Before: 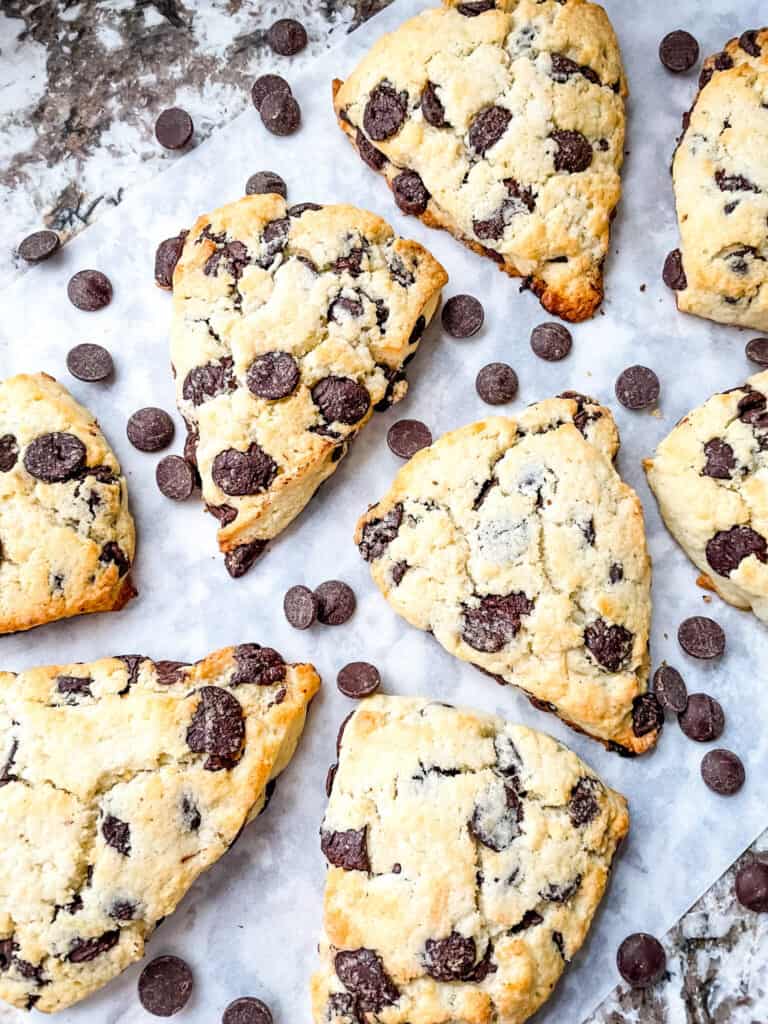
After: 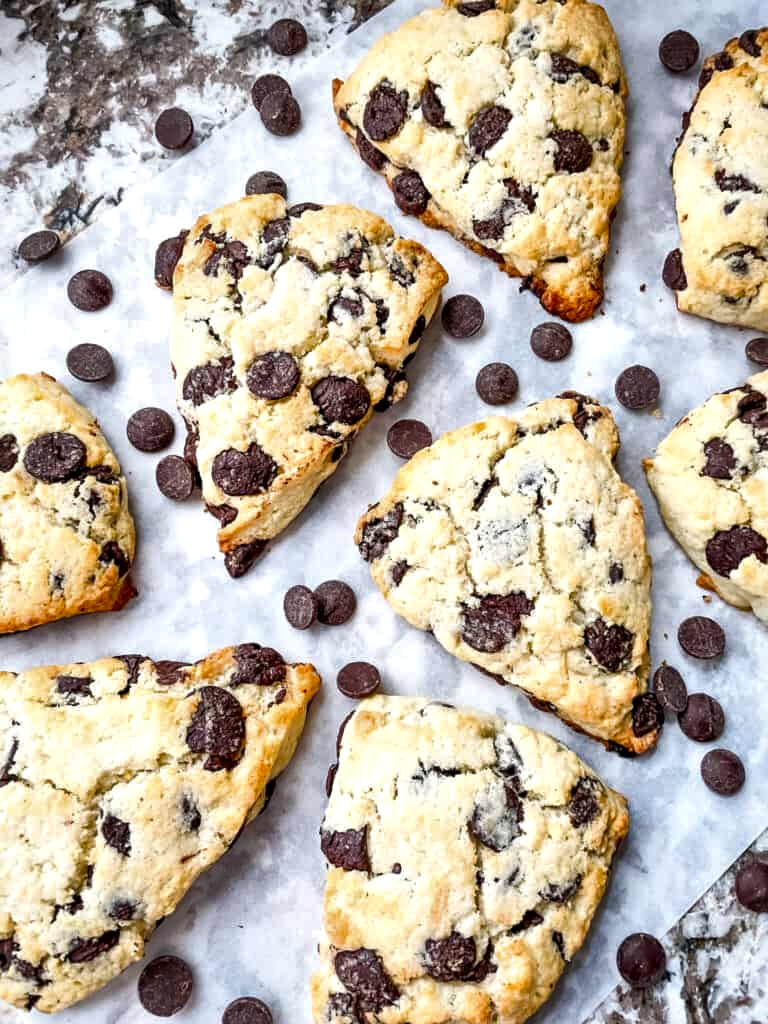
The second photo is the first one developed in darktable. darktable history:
shadows and highlights: shadows 20.99, highlights -36.58, soften with gaussian
local contrast: mode bilateral grid, contrast 51, coarseness 51, detail 150%, midtone range 0.2
